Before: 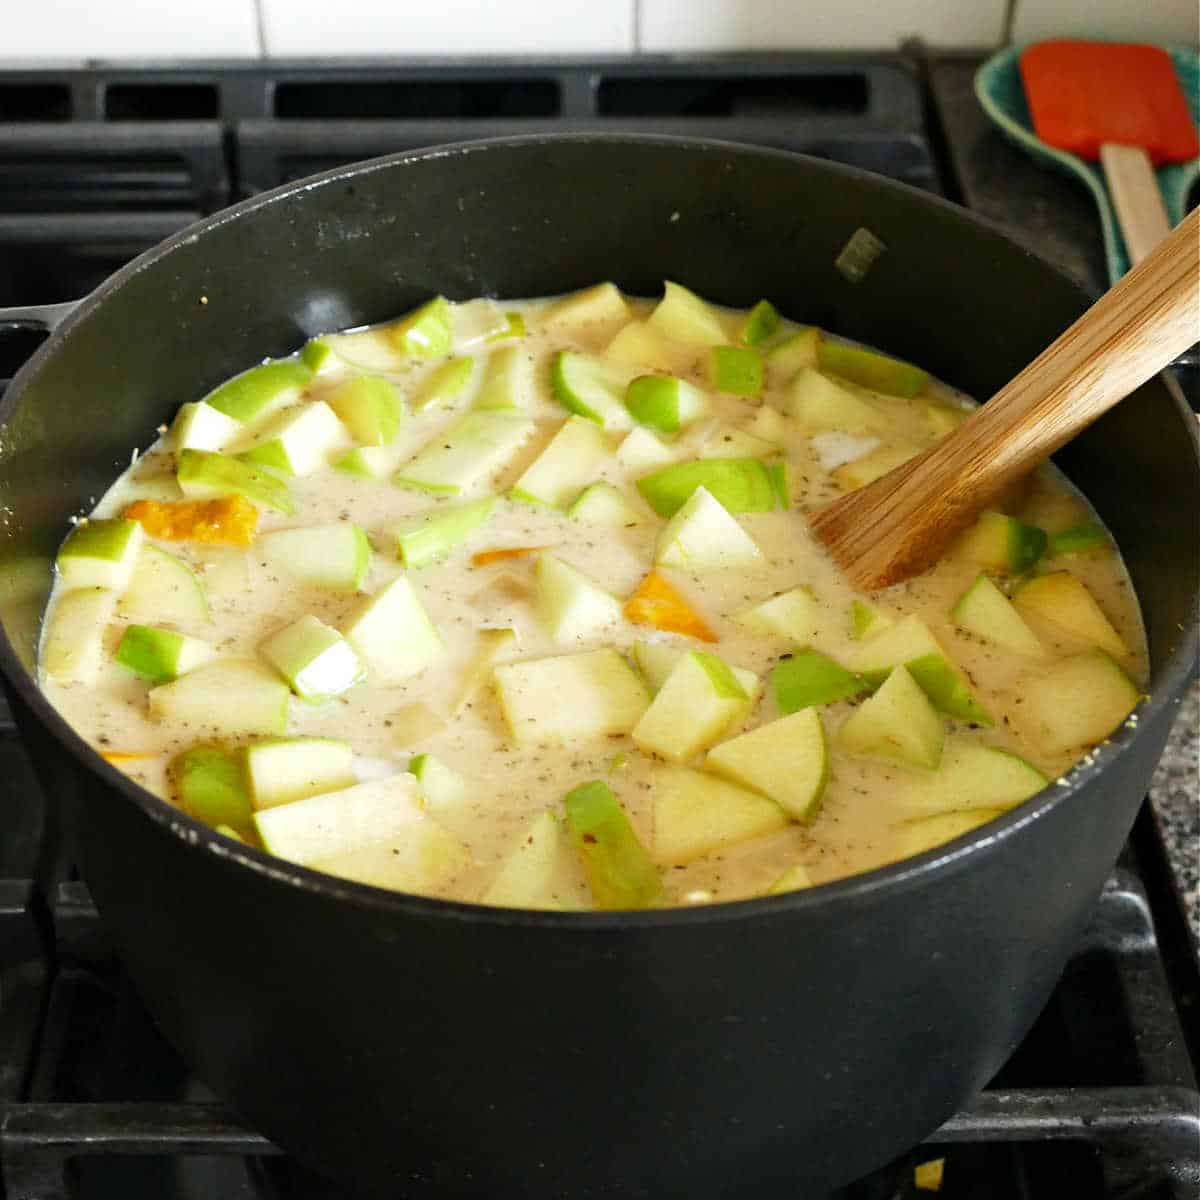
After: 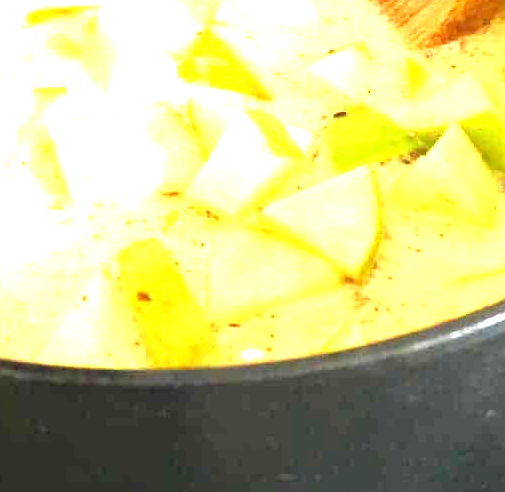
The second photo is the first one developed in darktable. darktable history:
crop: left 37.221%, top 45.169%, right 20.63%, bottom 13.777%
exposure: exposure 2 EV, compensate highlight preservation false
